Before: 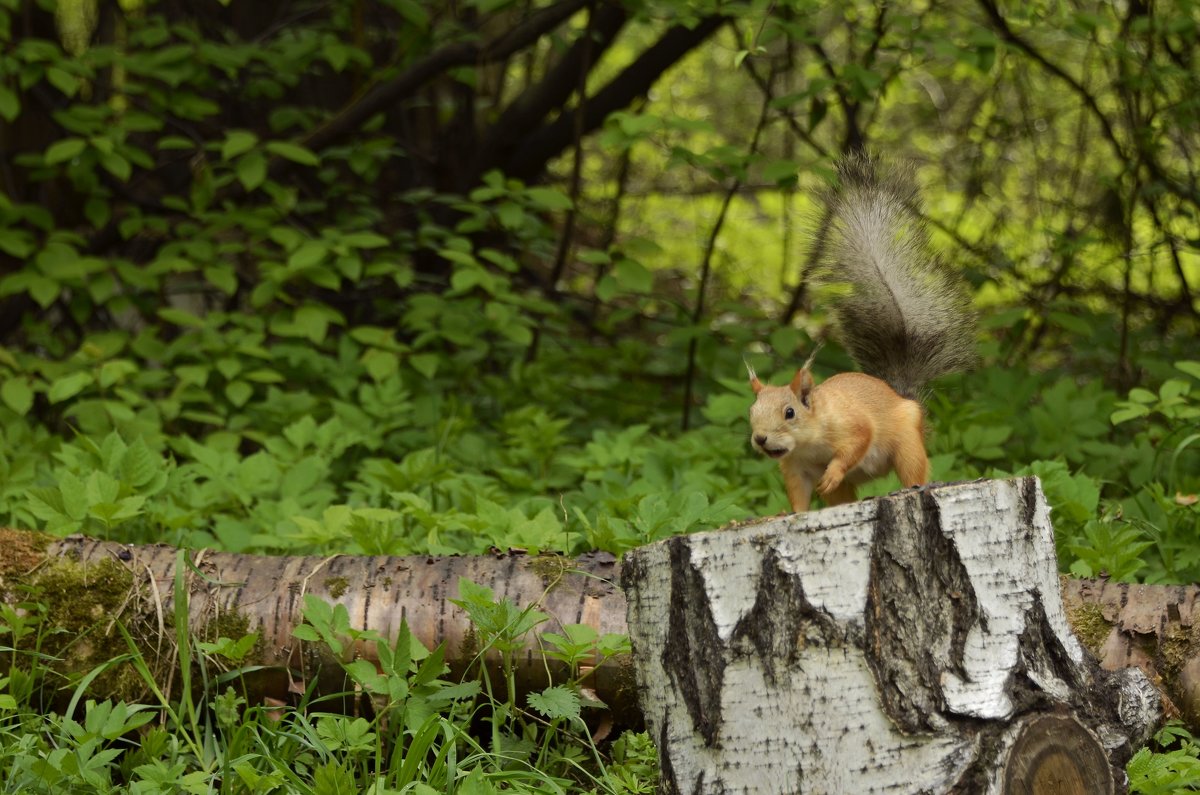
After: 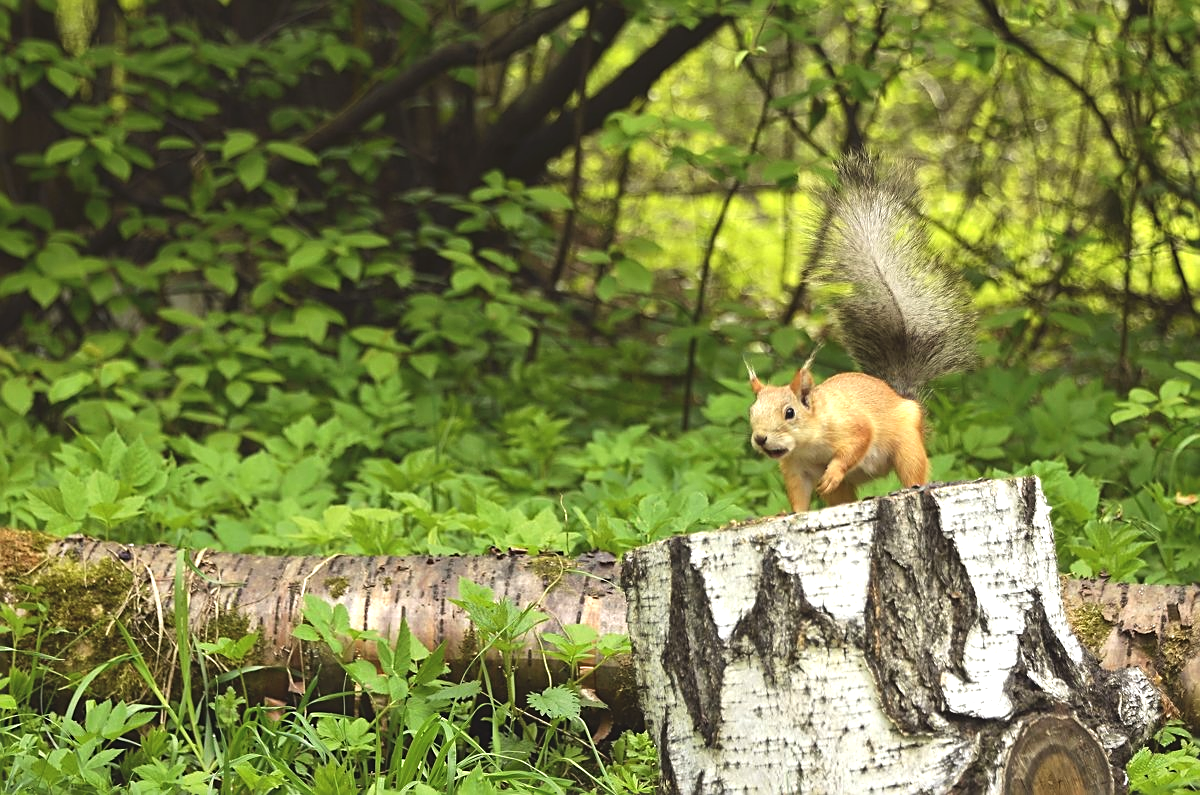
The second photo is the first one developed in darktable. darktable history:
tone equalizer: edges refinement/feathering 500, mask exposure compensation -1.57 EV, preserve details no
sharpen: on, module defaults
exposure: black level correction -0.005, exposure 1 EV, compensate highlight preservation false
